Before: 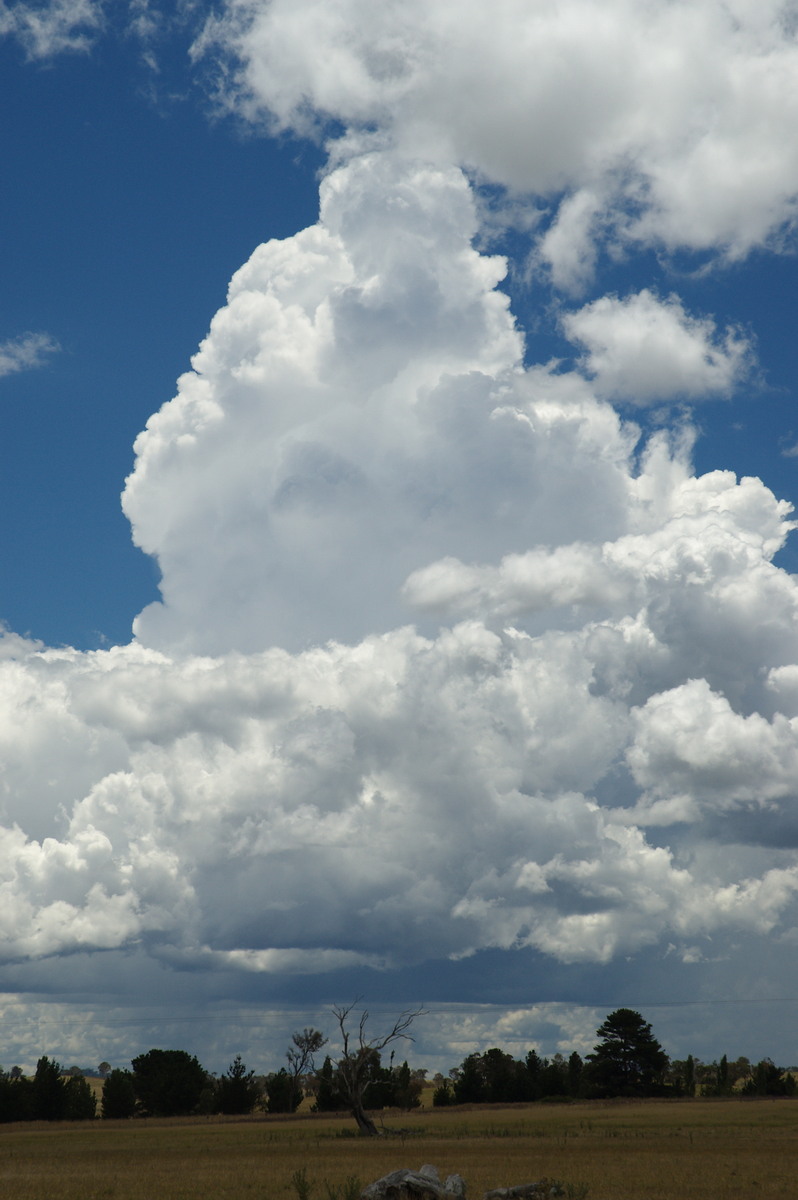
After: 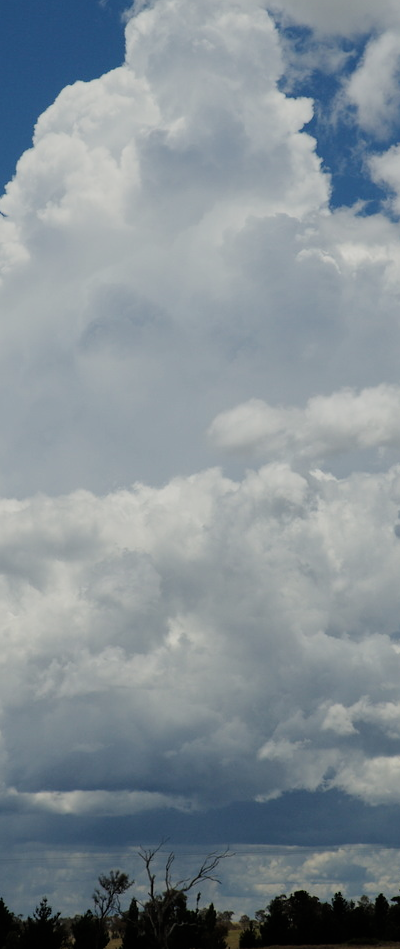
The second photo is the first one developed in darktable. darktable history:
filmic rgb: black relative exposure -7.65 EV, white relative exposure 4.56 EV, hardness 3.61
exposure: compensate highlight preservation false
crop and rotate: angle 0.022°, left 24.316%, top 13.221%, right 25.445%, bottom 7.621%
